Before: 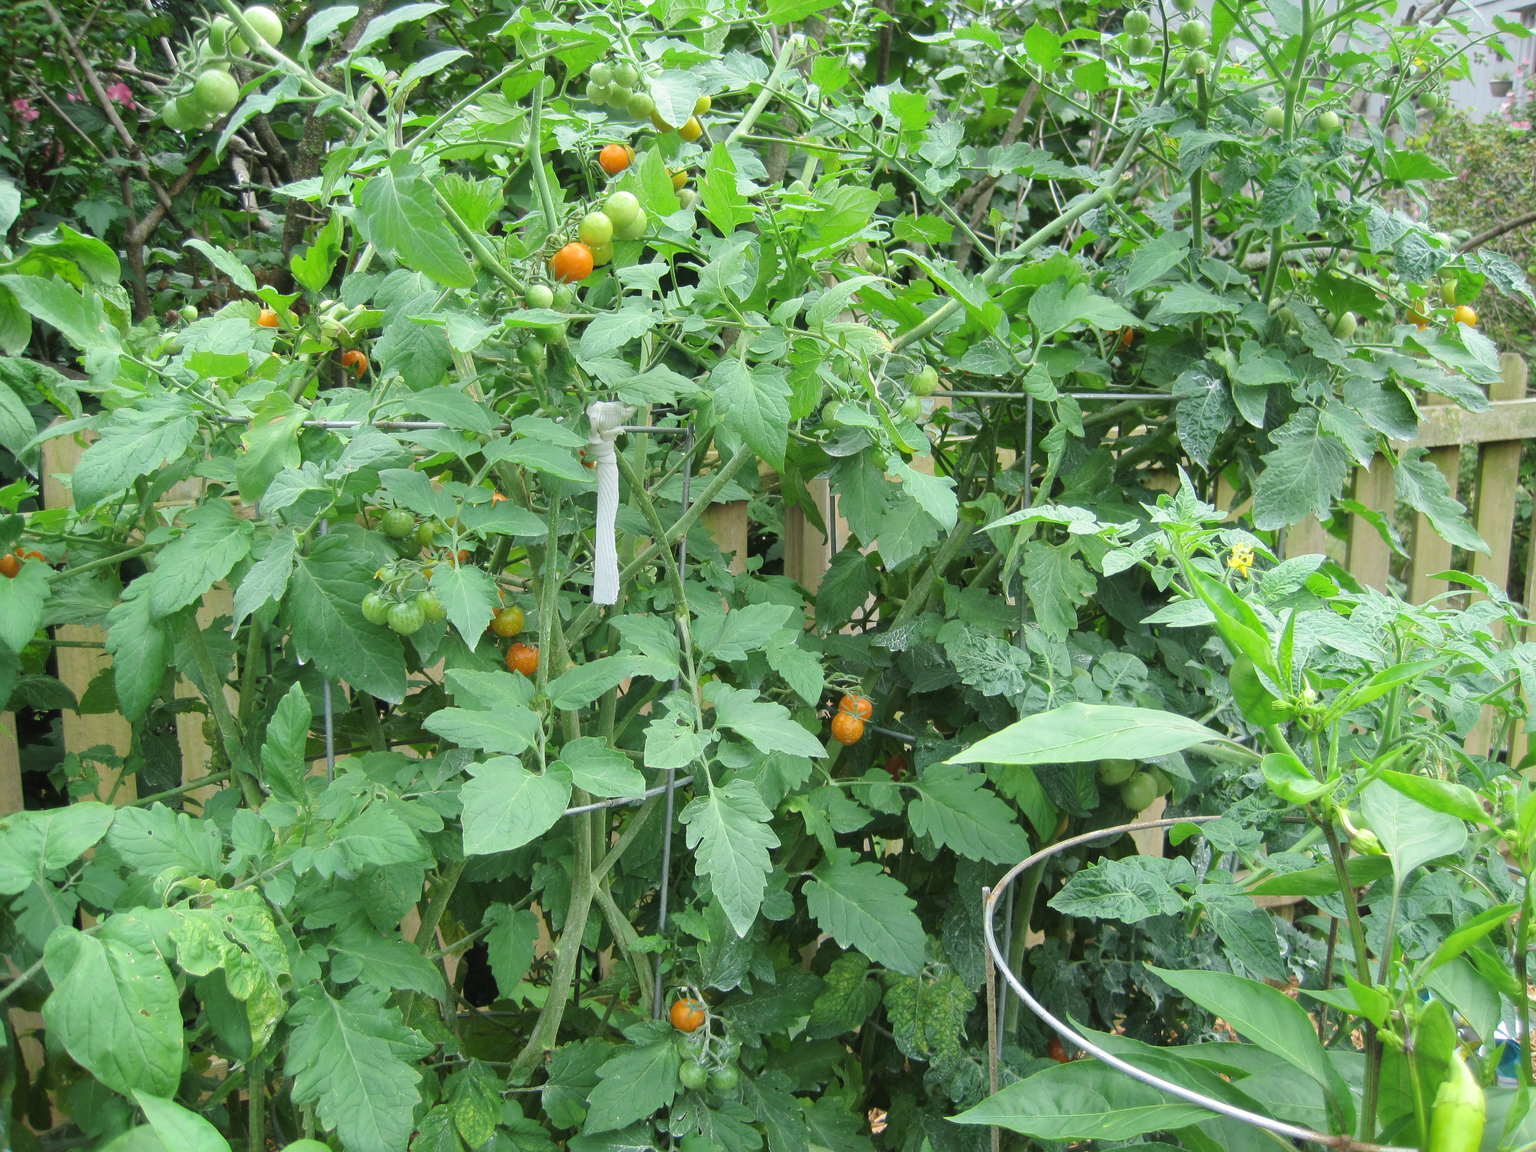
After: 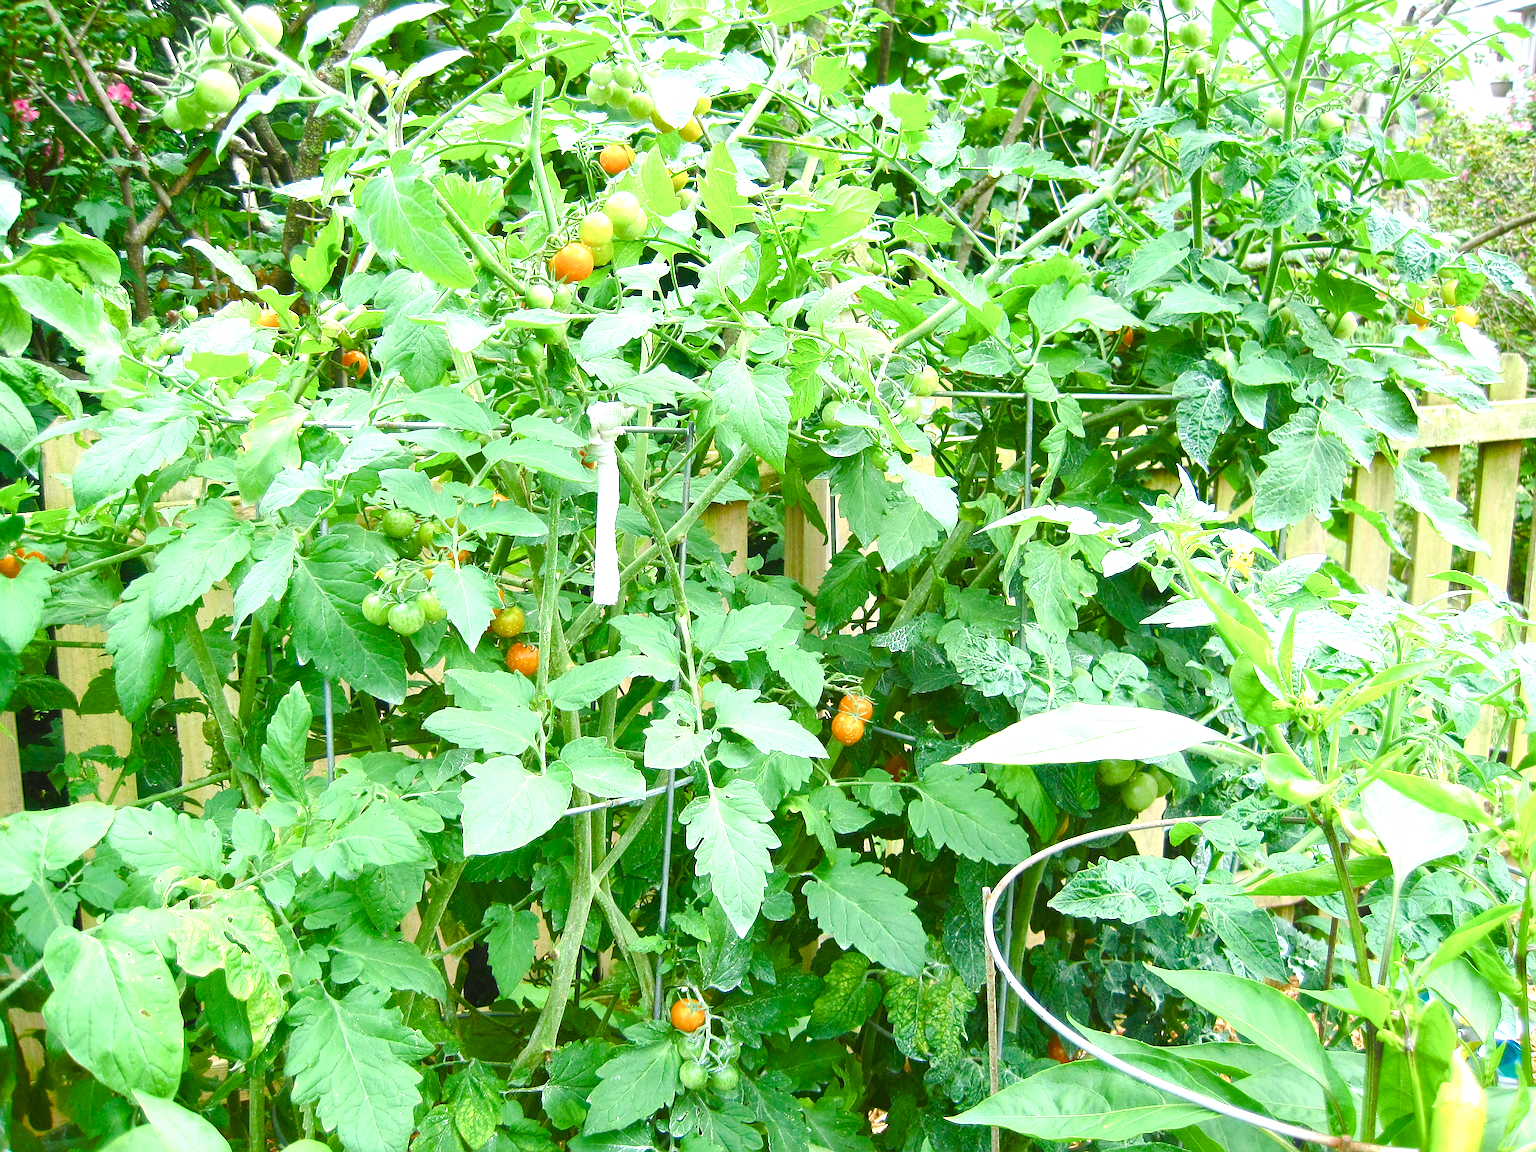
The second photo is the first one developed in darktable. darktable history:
color balance rgb: perceptual saturation grading › global saturation 24.74%, perceptual saturation grading › highlights -51.22%, perceptual saturation grading › mid-tones 19.16%, perceptual saturation grading › shadows 60.98%, global vibrance 50%
exposure: exposure 1.061 EV, compensate highlight preservation false
sharpen: on, module defaults
